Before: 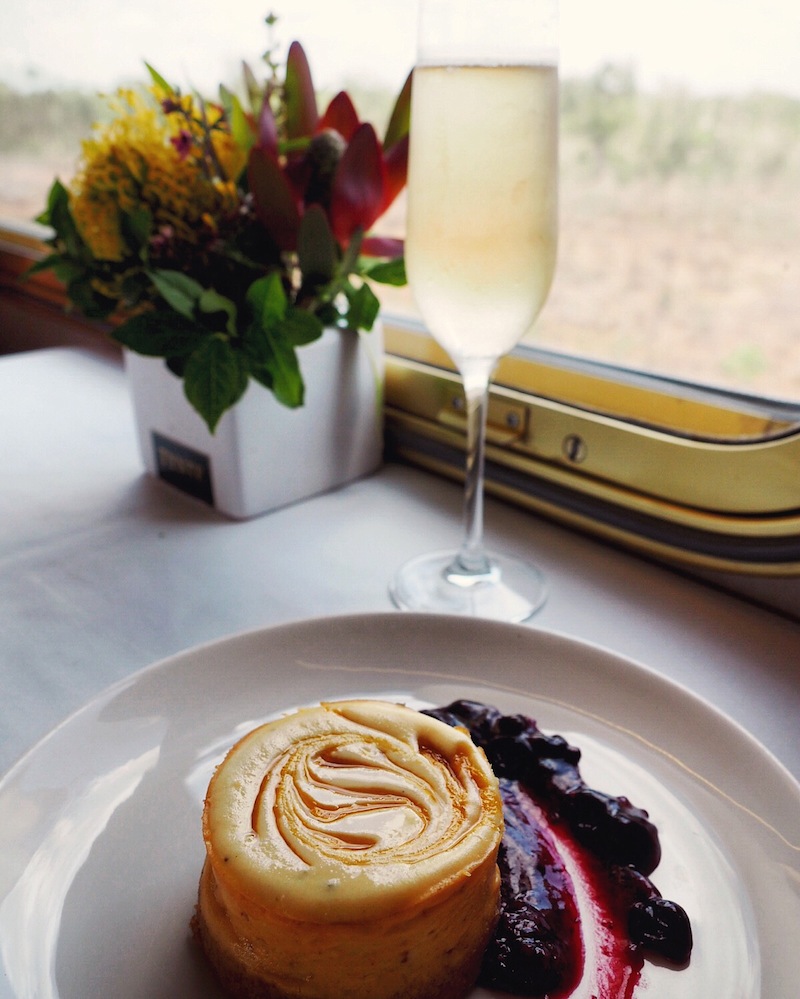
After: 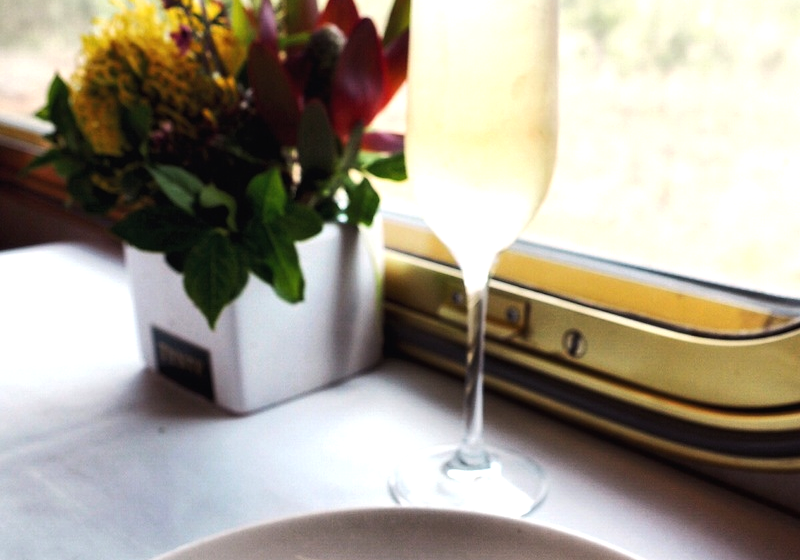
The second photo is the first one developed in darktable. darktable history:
crop and rotate: top 10.605%, bottom 33.274%
tone equalizer: -8 EV -0.75 EV, -7 EV -0.7 EV, -6 EV -0.6 EV, -5 EV -0.4 EV, -3 EV 0.4 EV, -2 EV 0.6 EV, -1 EV 0.7 EV, +0 EV 0.75 EV, edges refinement/feathering 500, mask exposure compensation -1.57 EV, preserve details no
